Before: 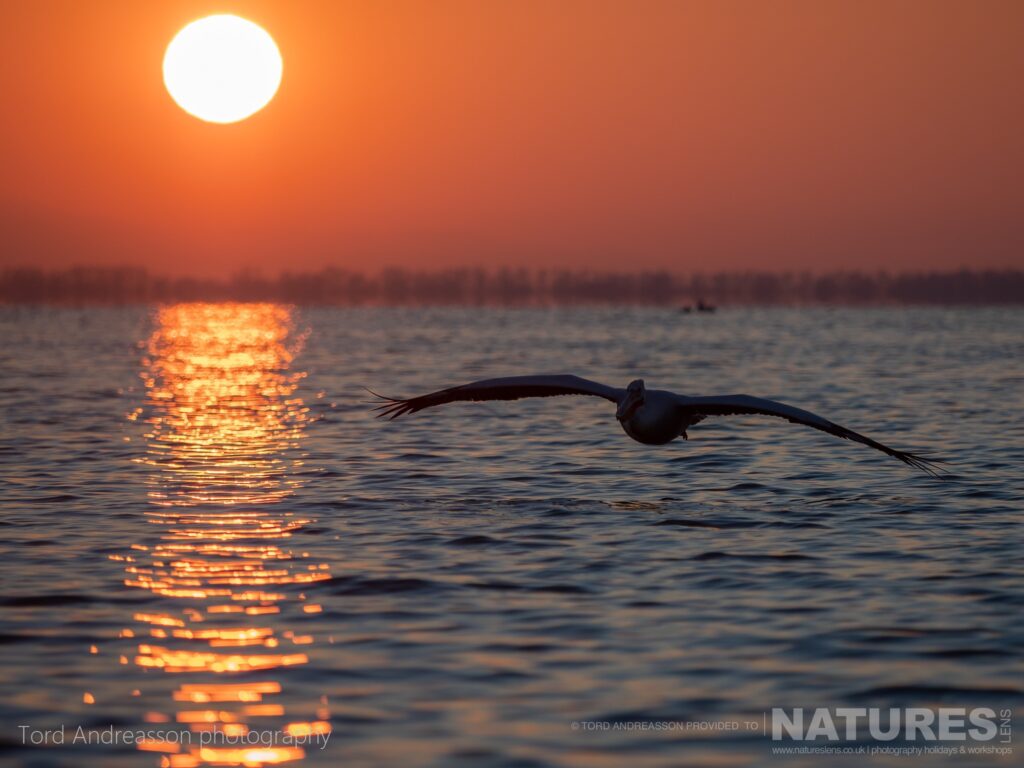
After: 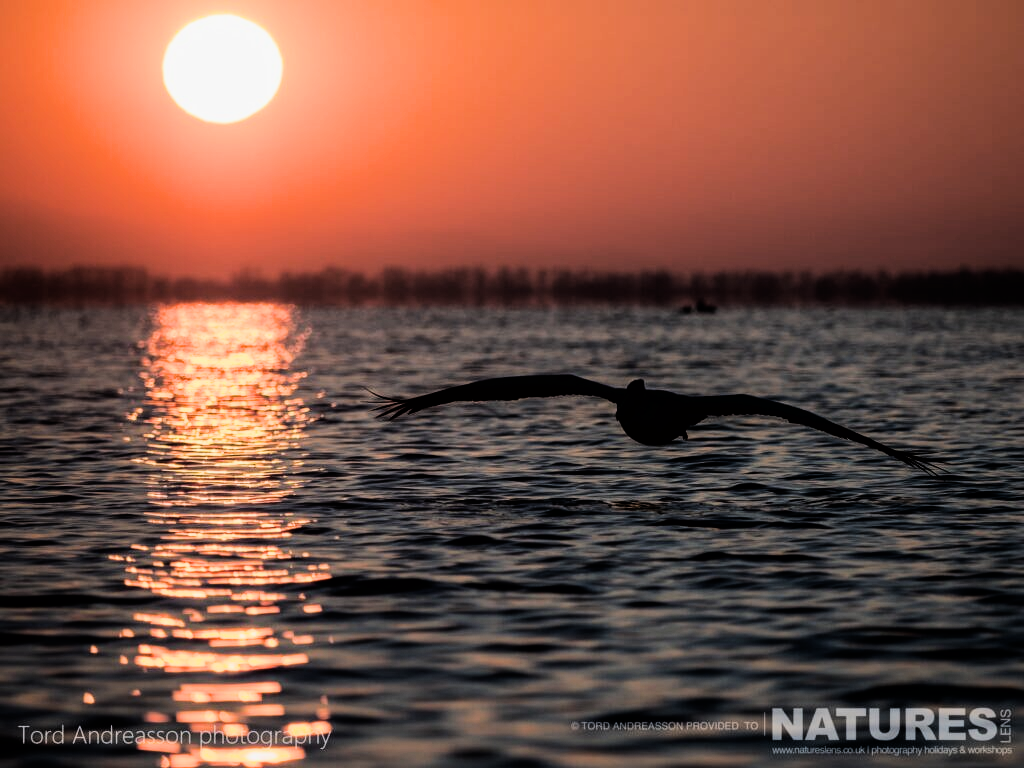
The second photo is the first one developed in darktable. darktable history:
filmic rgb: black relative exposure -5.11 EV, white relative exposure 3.95 EV, hardness 2.88, contrast 1.395, highlights saturation mix -28.61%
tone equalizer: -8 EV -0.727 EV, -7 EV -0.669 EV, -6 EV -0.572 EV, -5 EV -0.422 EV, -3 EV 0.369 EV, -2 EV 0.6 EV, -1 EV 0.684 EV, +0 EV 0.766 EV, edges refinement/feathering 500, mask exposure compensation -1.57 EV, preserve details no
